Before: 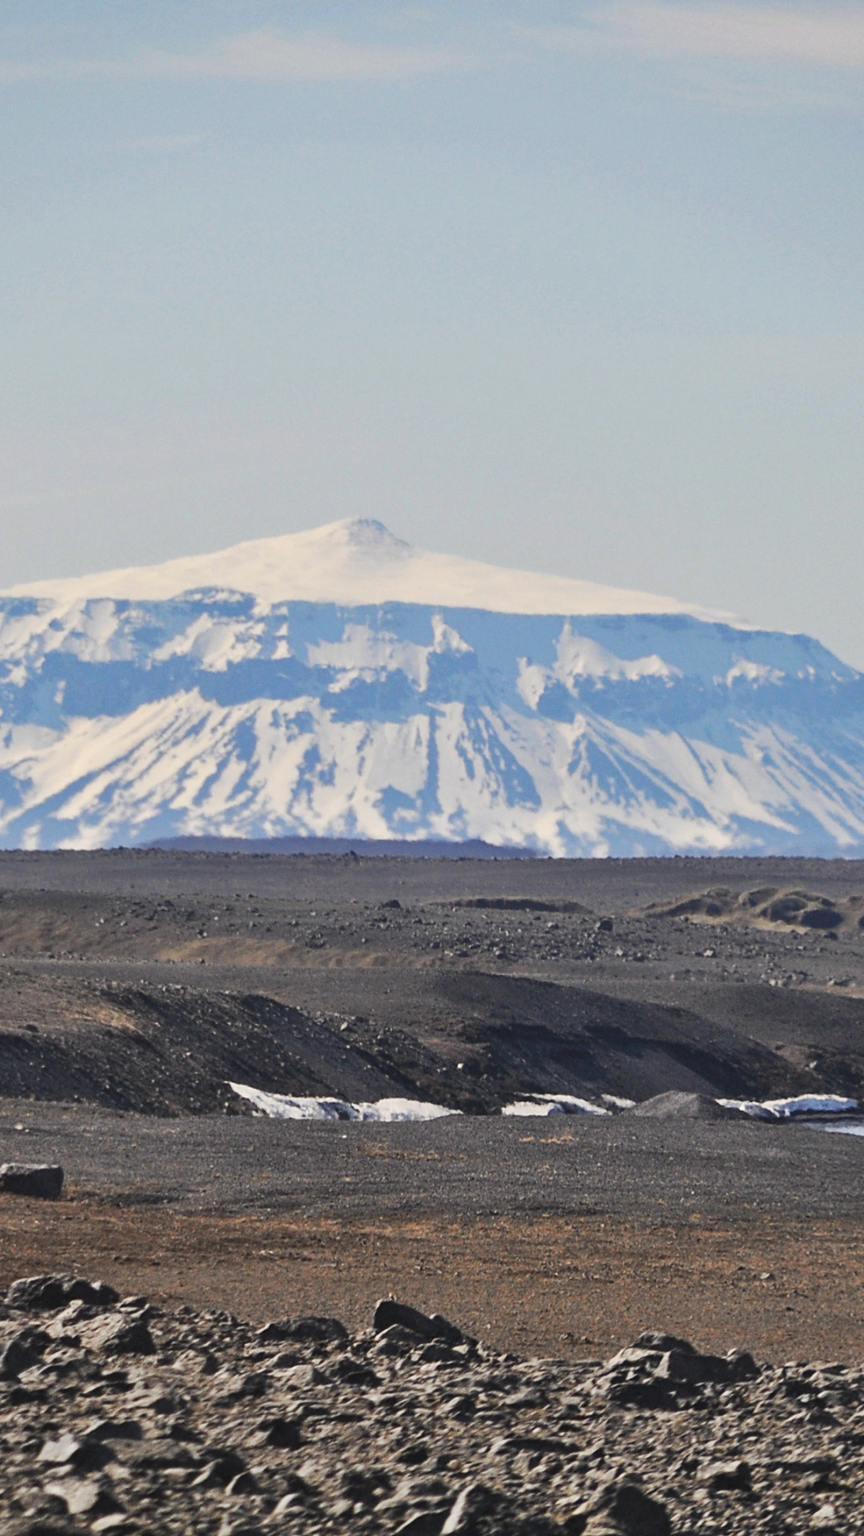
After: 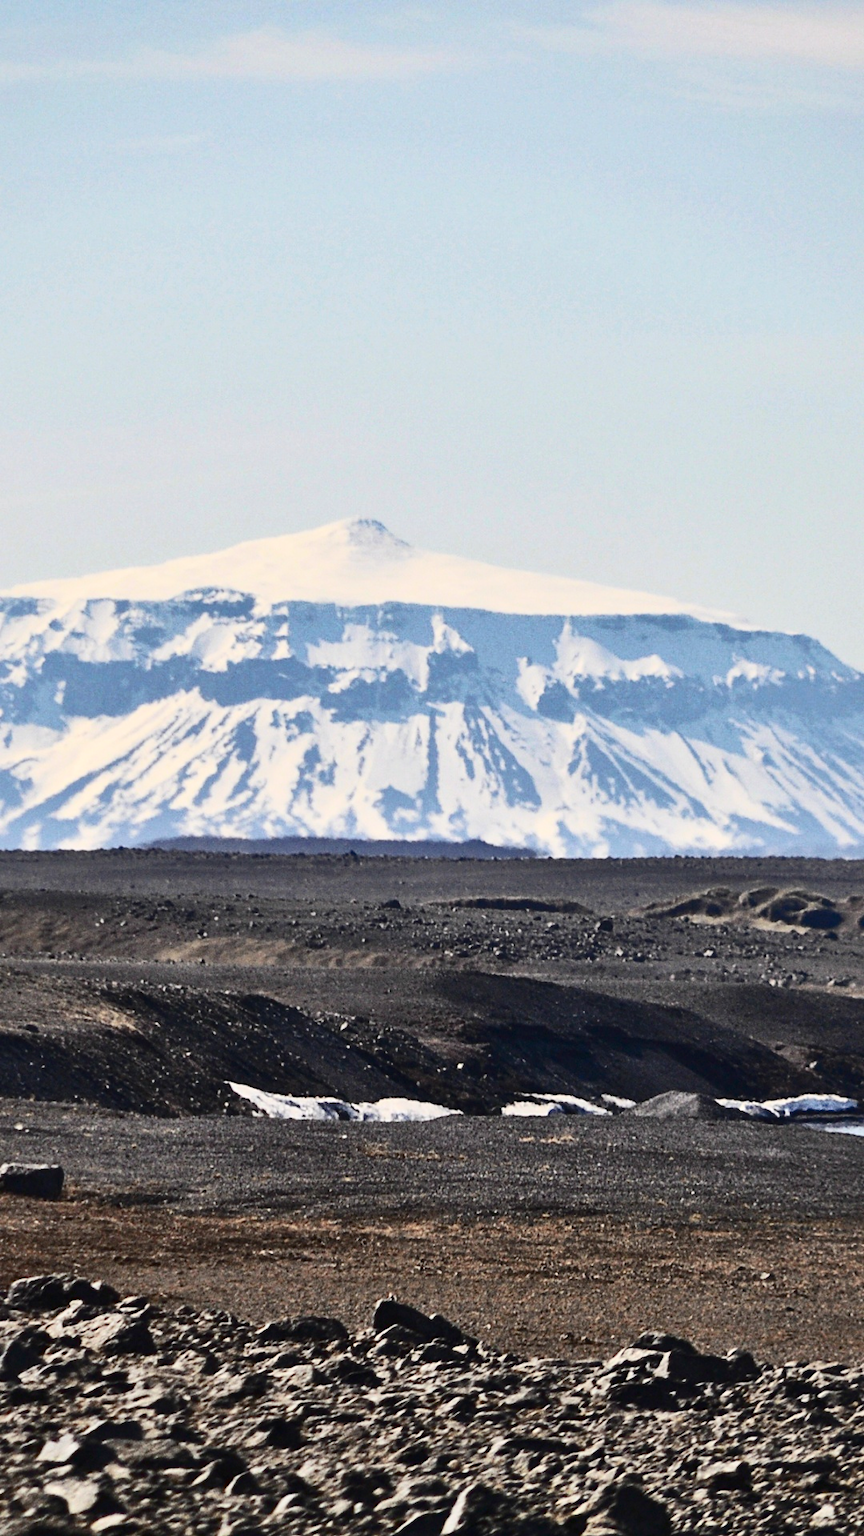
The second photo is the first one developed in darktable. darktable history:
shadows and highlights: on, module defaults
contrast brightness saturation: contrast 0.509, saturation -0.081
